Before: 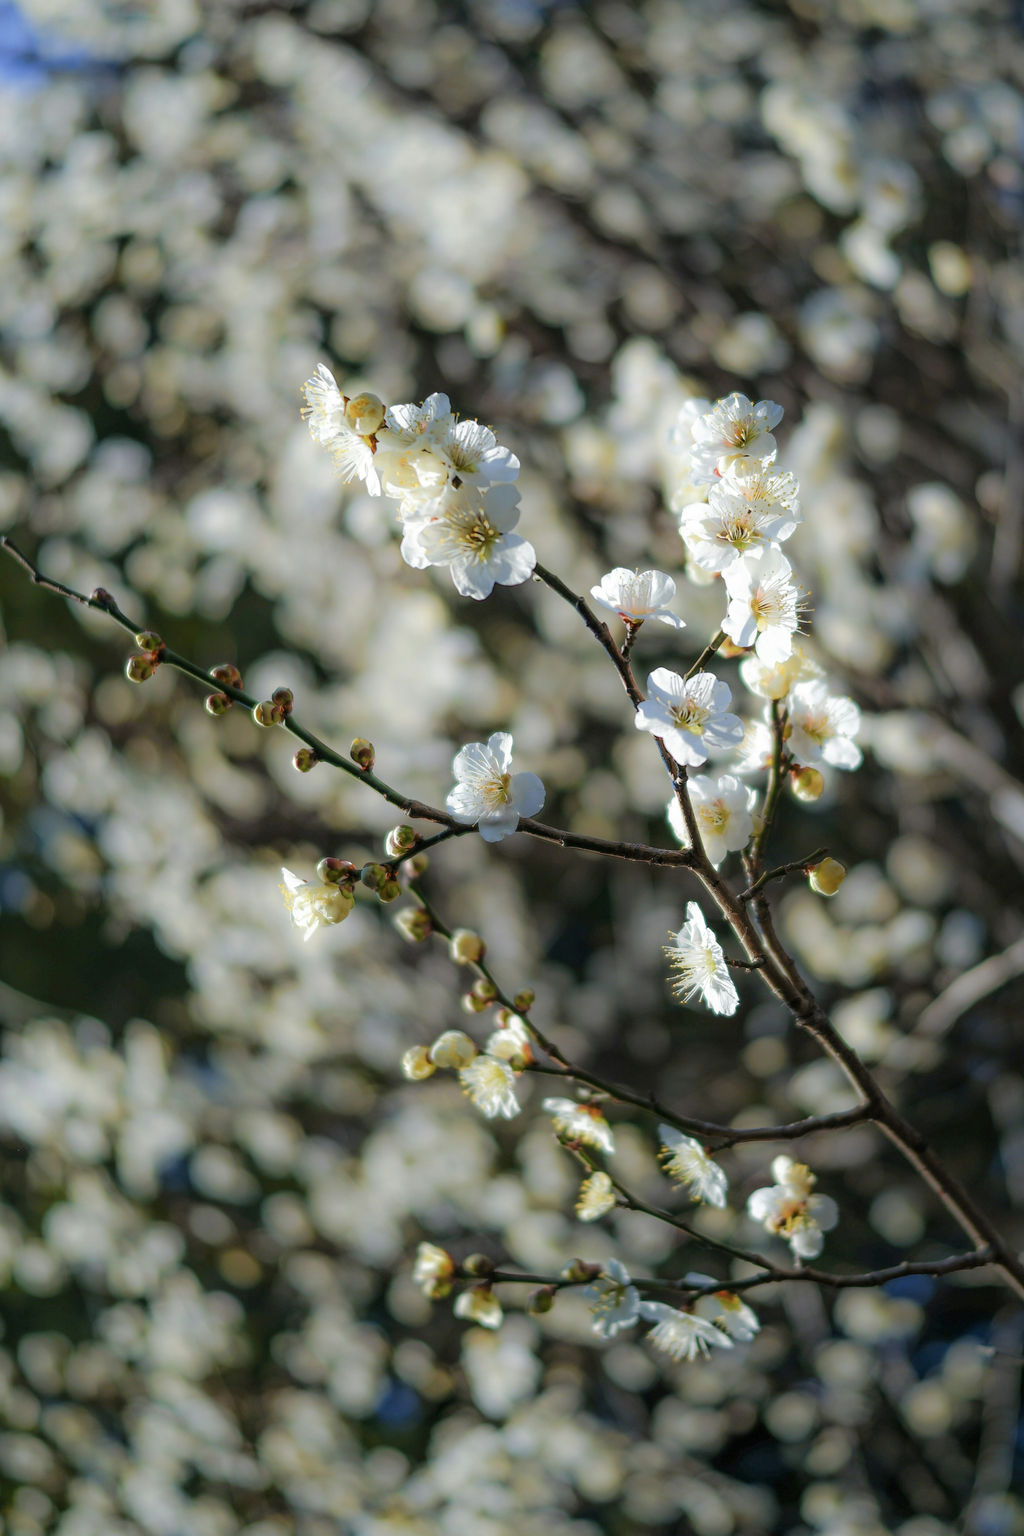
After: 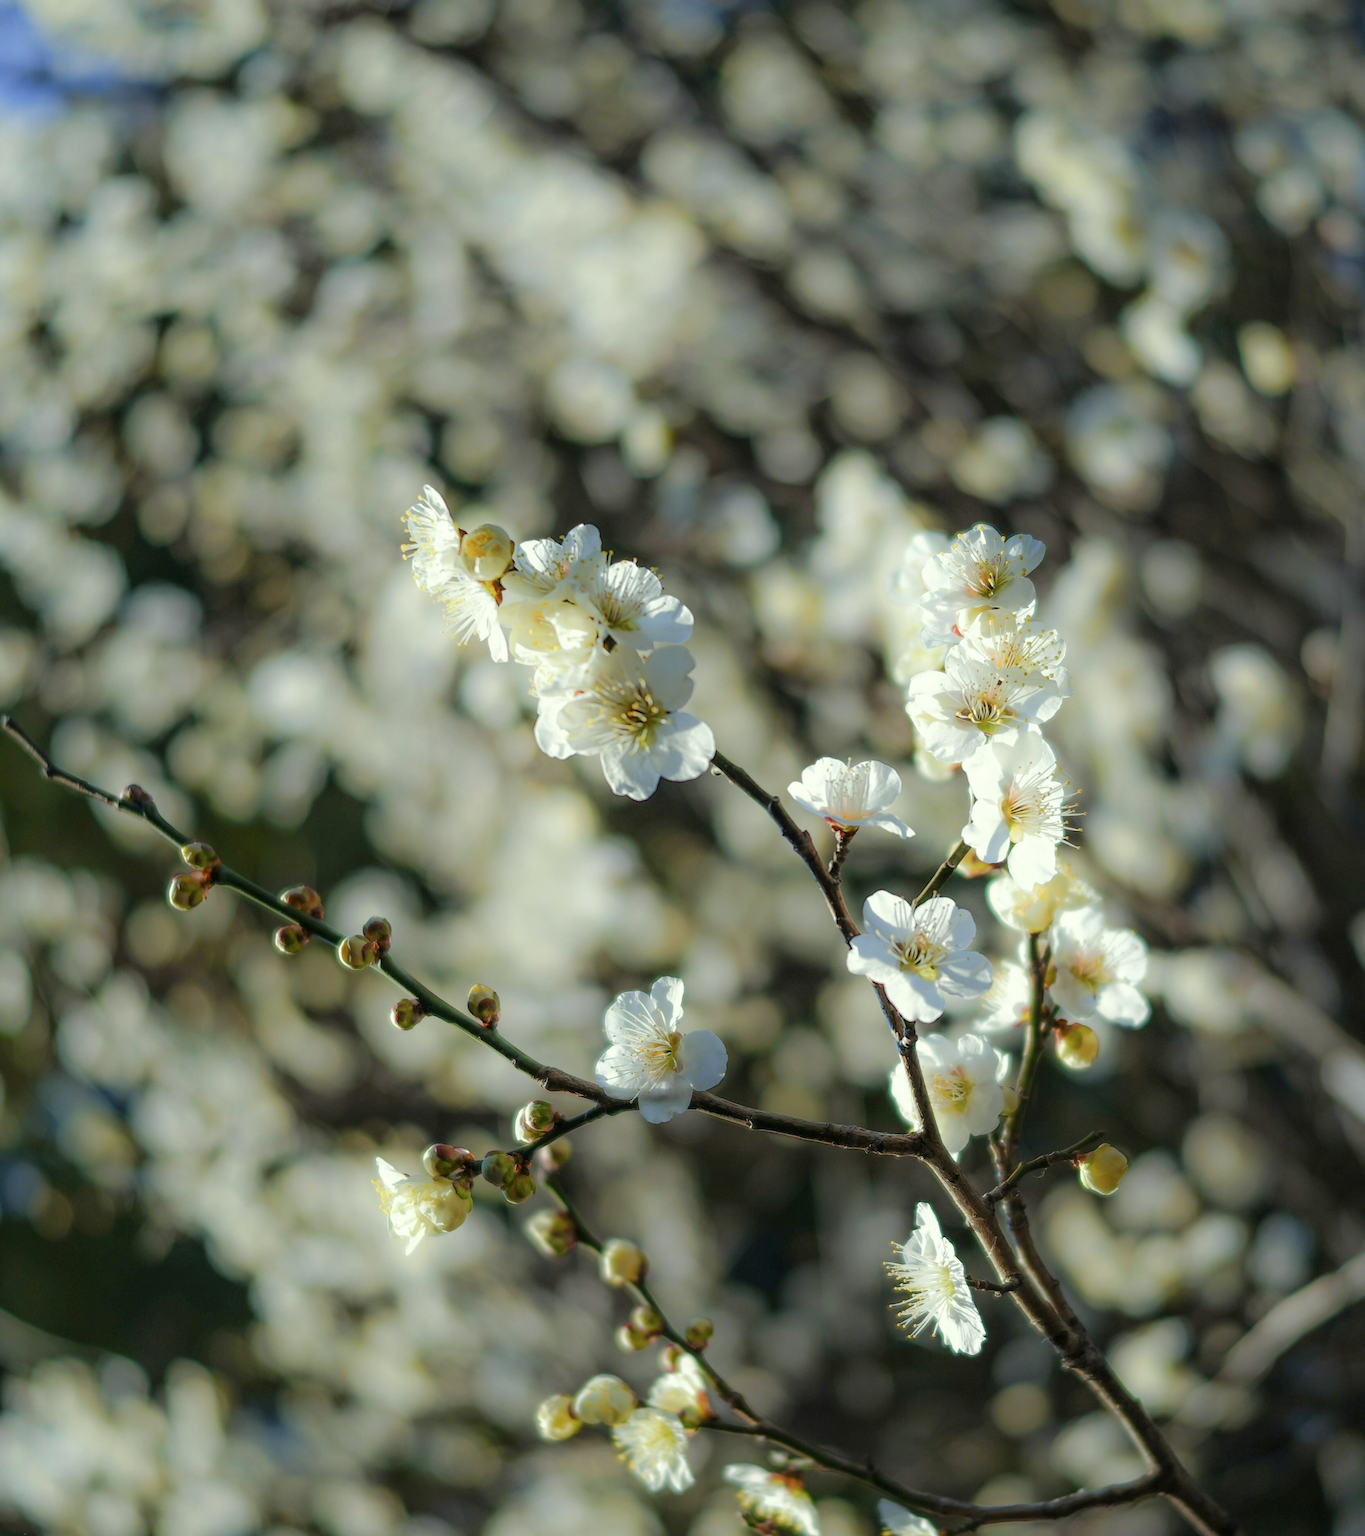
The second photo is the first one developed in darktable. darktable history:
color correction: highlights a* -4.28, highlights b* 6.53
crop: bottom 24.967%
